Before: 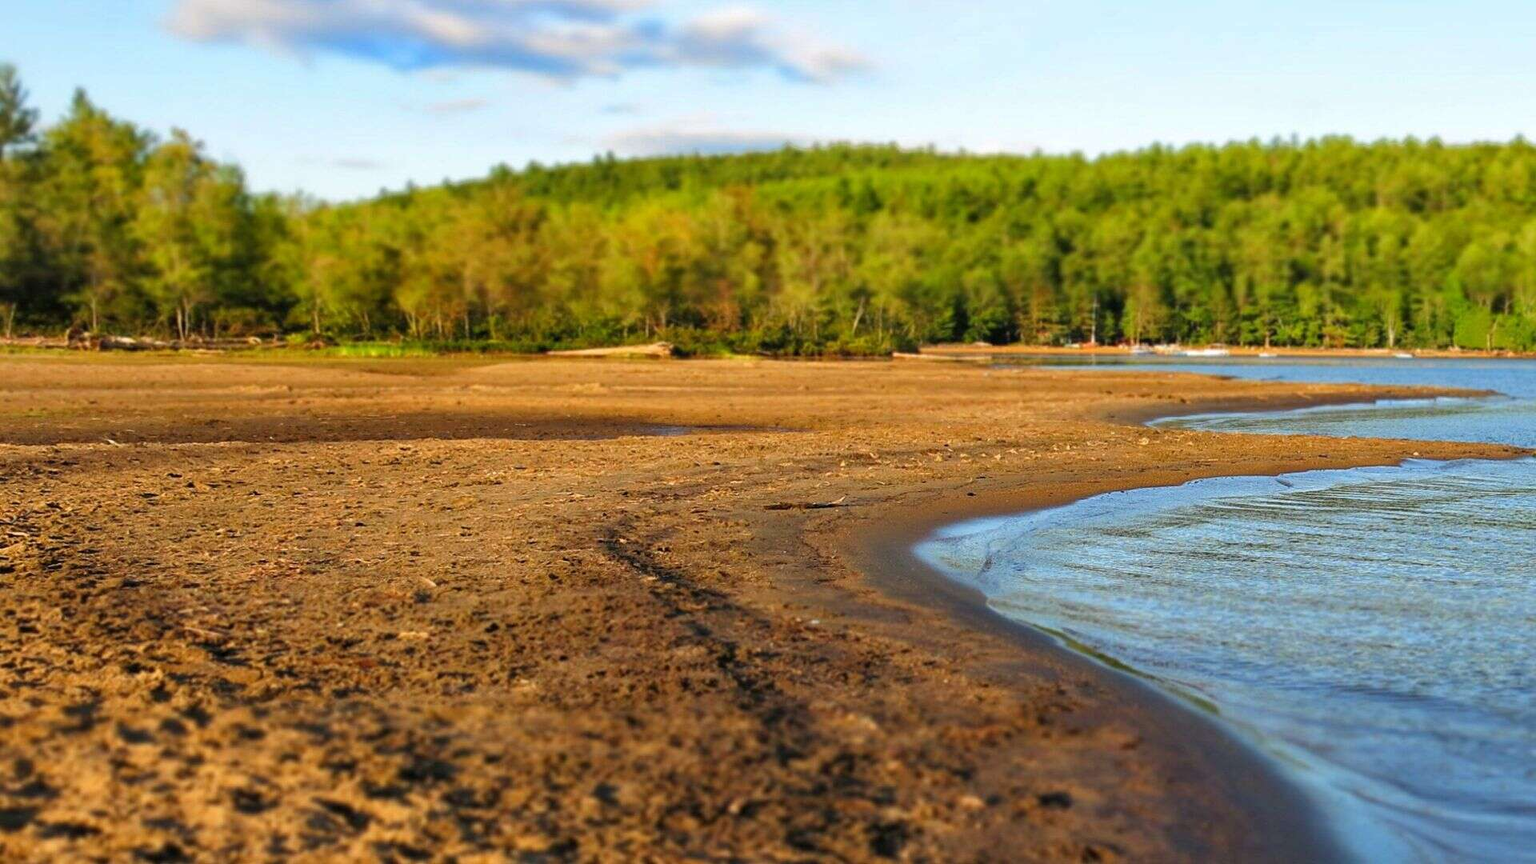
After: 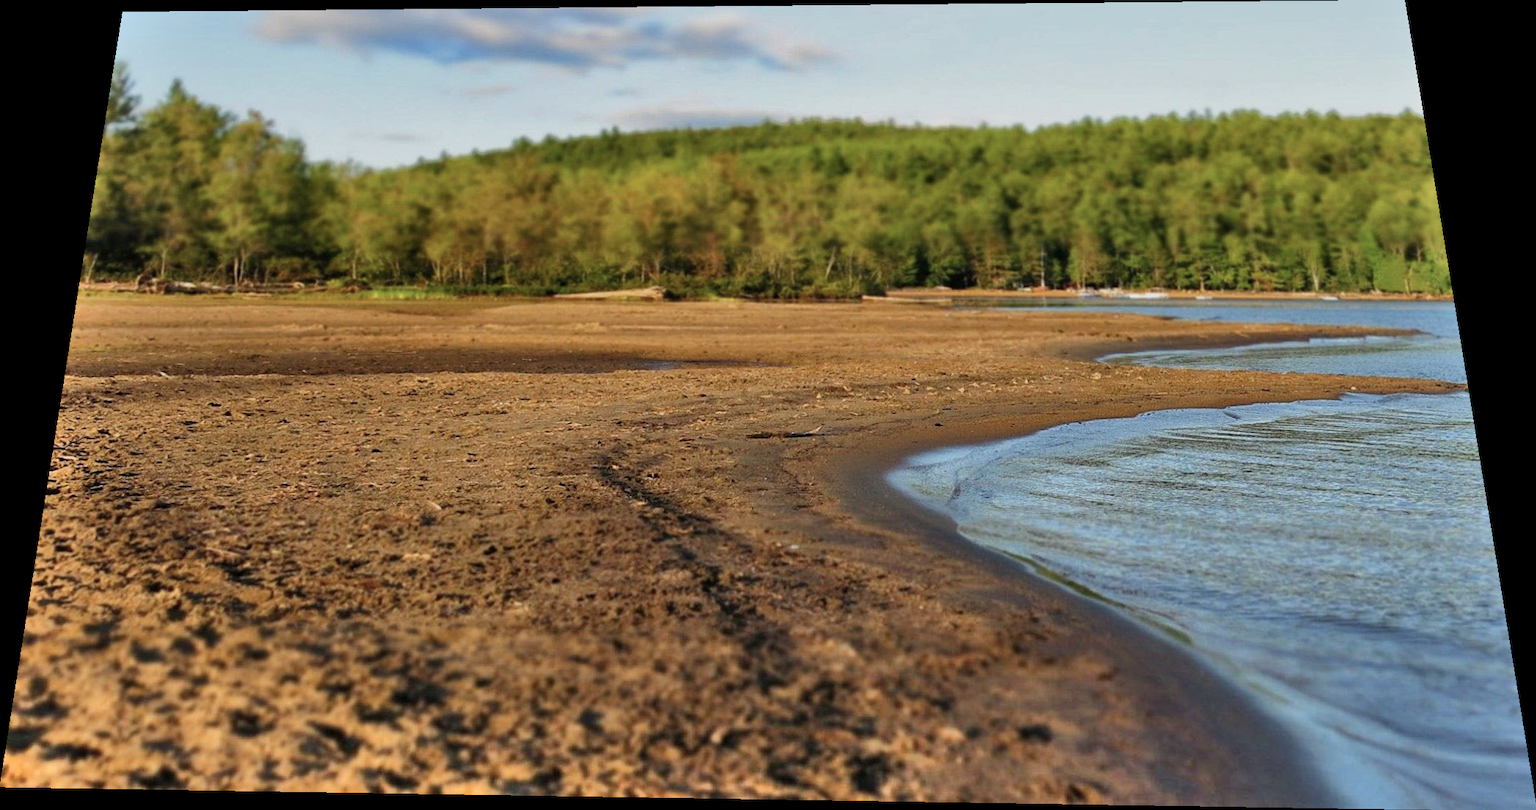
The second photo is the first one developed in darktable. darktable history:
contrast brightness saturation: contrast 0.06, brightness -0.01, saturation -0.23
rotate and perspective: rotation 0.128°, lens shift (vertical) -0.181, lens shift (horizontal) -0.044, shear 0.001, automatic cropping off
graduated density: on, module defaults
shadows and highlights: soften with gaussian
